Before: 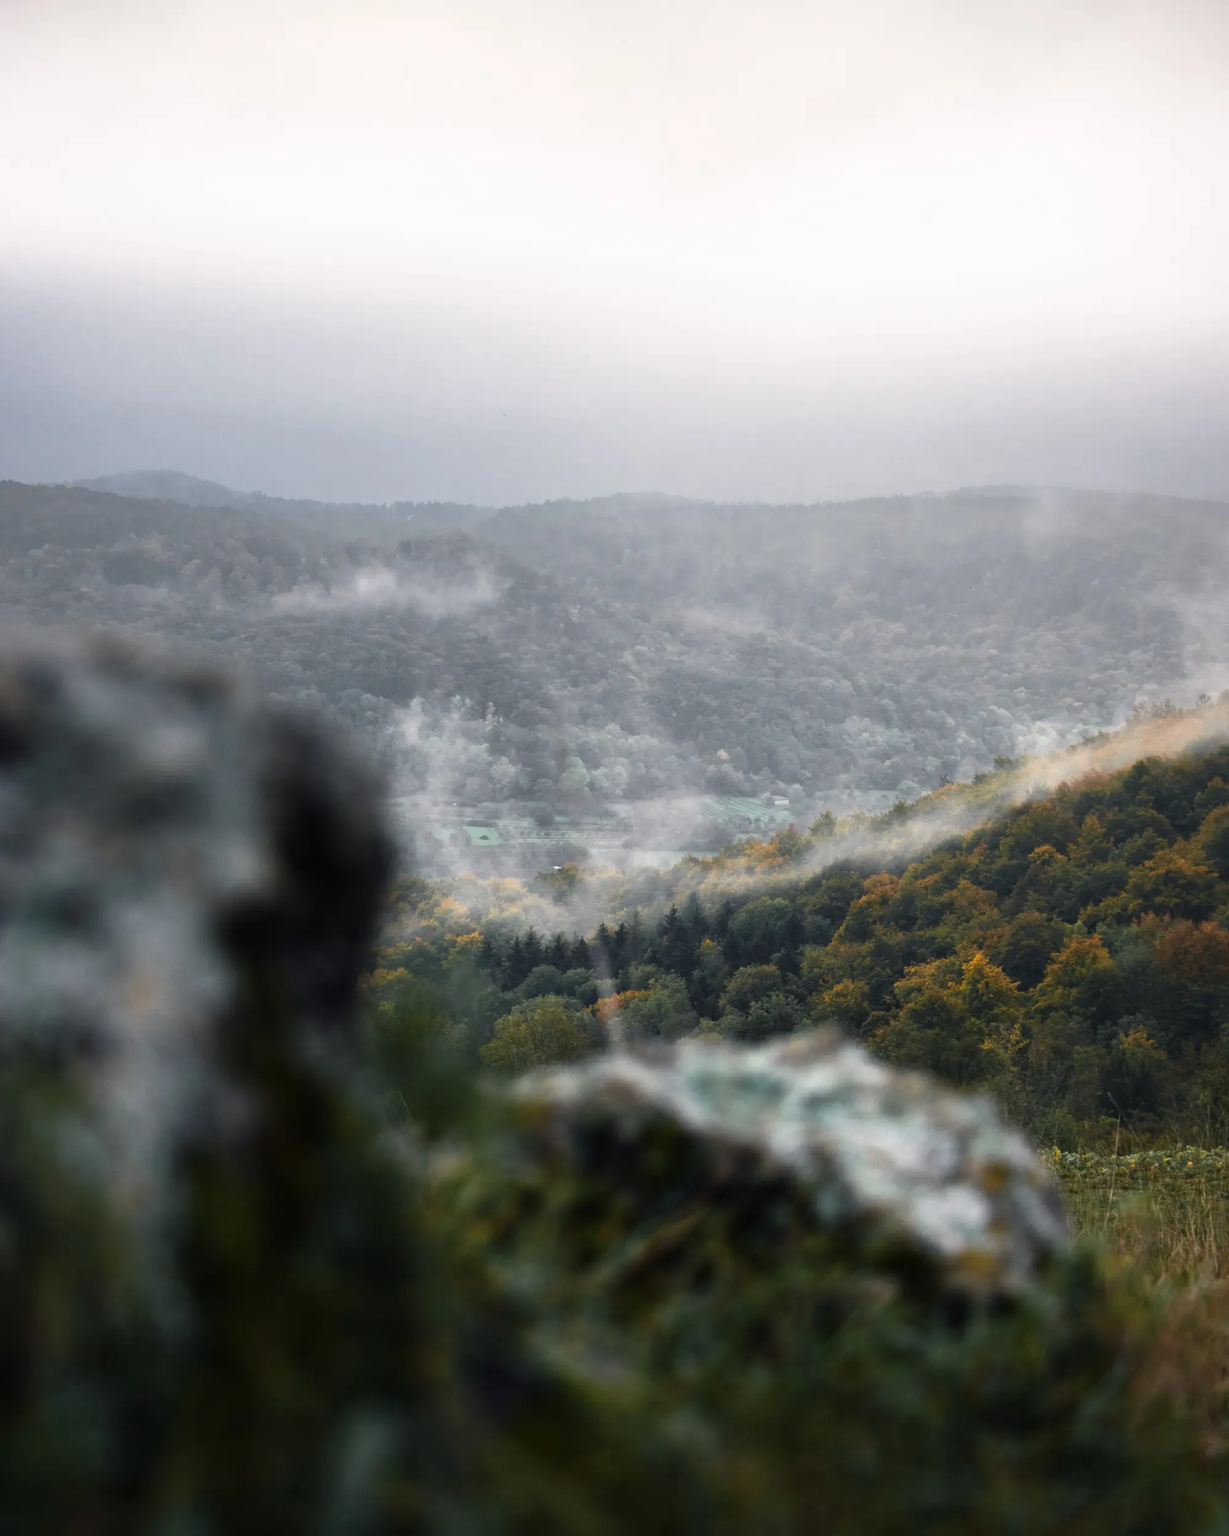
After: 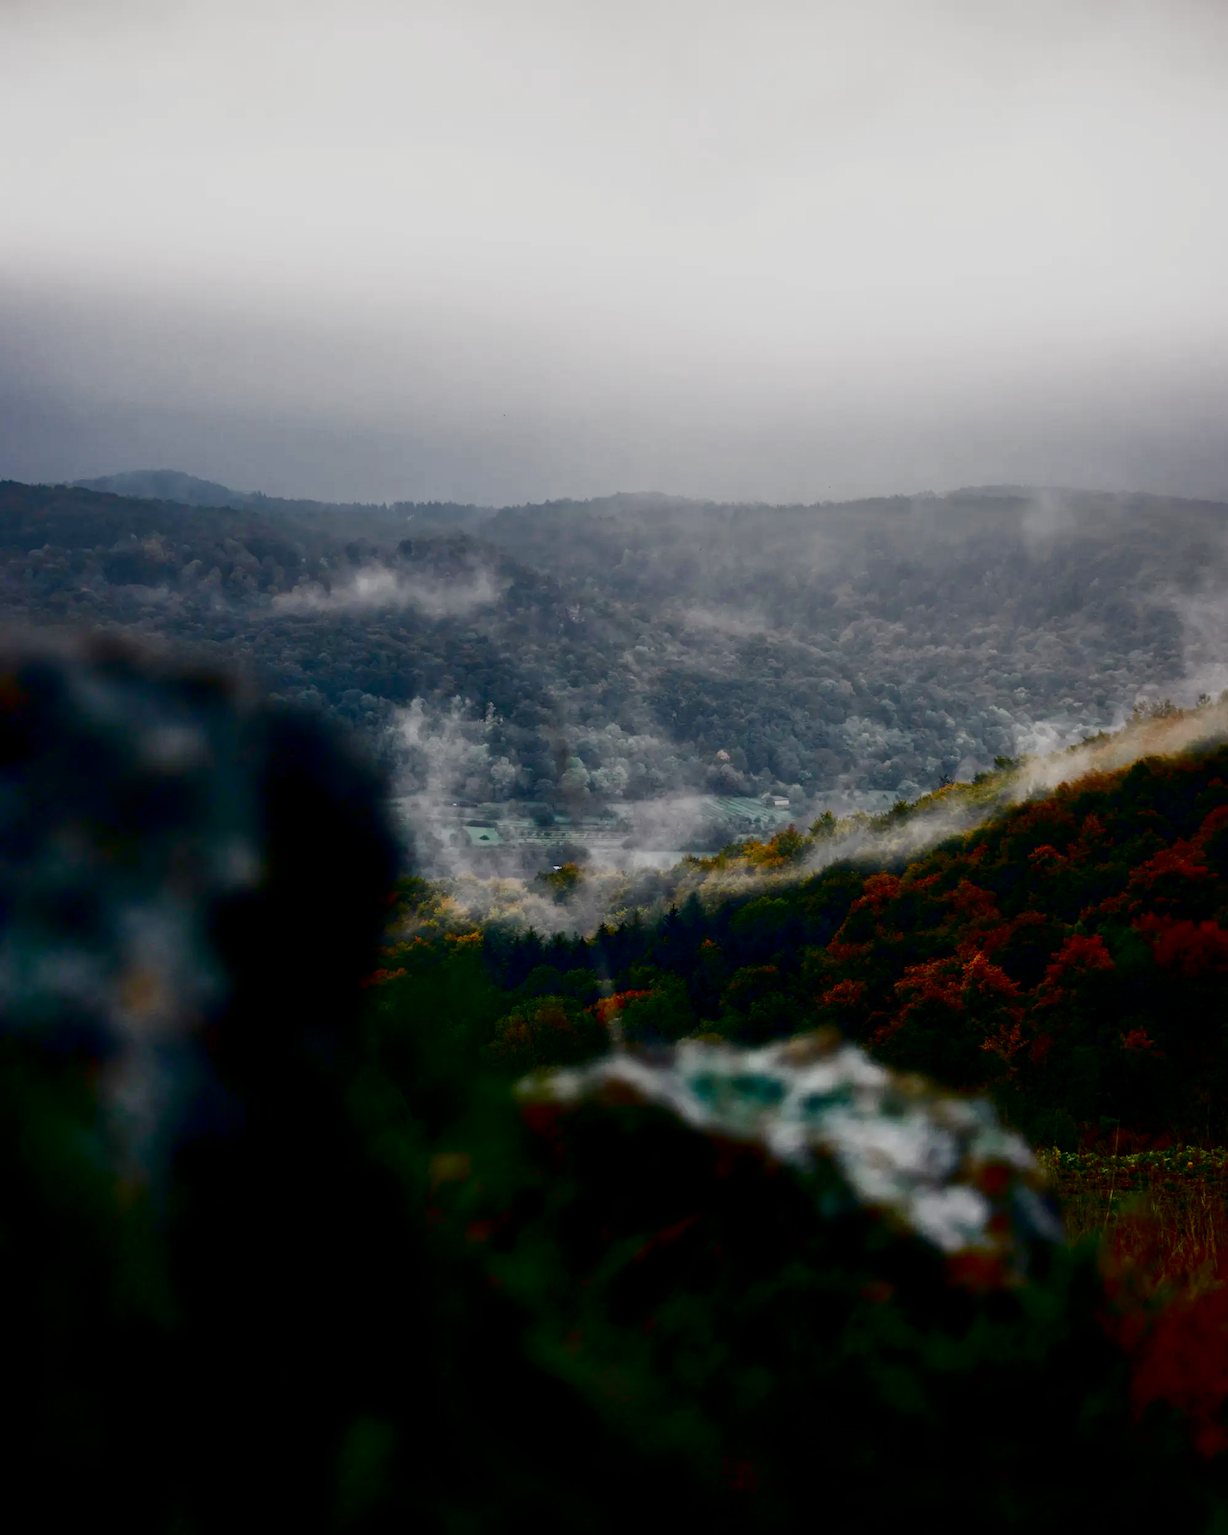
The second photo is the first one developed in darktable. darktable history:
contrast brightness saturation: brightness -0.988, saturation 0.991
exposure: black level correction 0.001, exposure 0.5 EV, compensate highlight preservation false
filmic rgb: black relative exposure -5.03 EV, white relative exposure 3.97 EV, hardness 2.9, contrast 1.298, preserve chrominance no, color science v4 (2020), contrast in shadows soft
